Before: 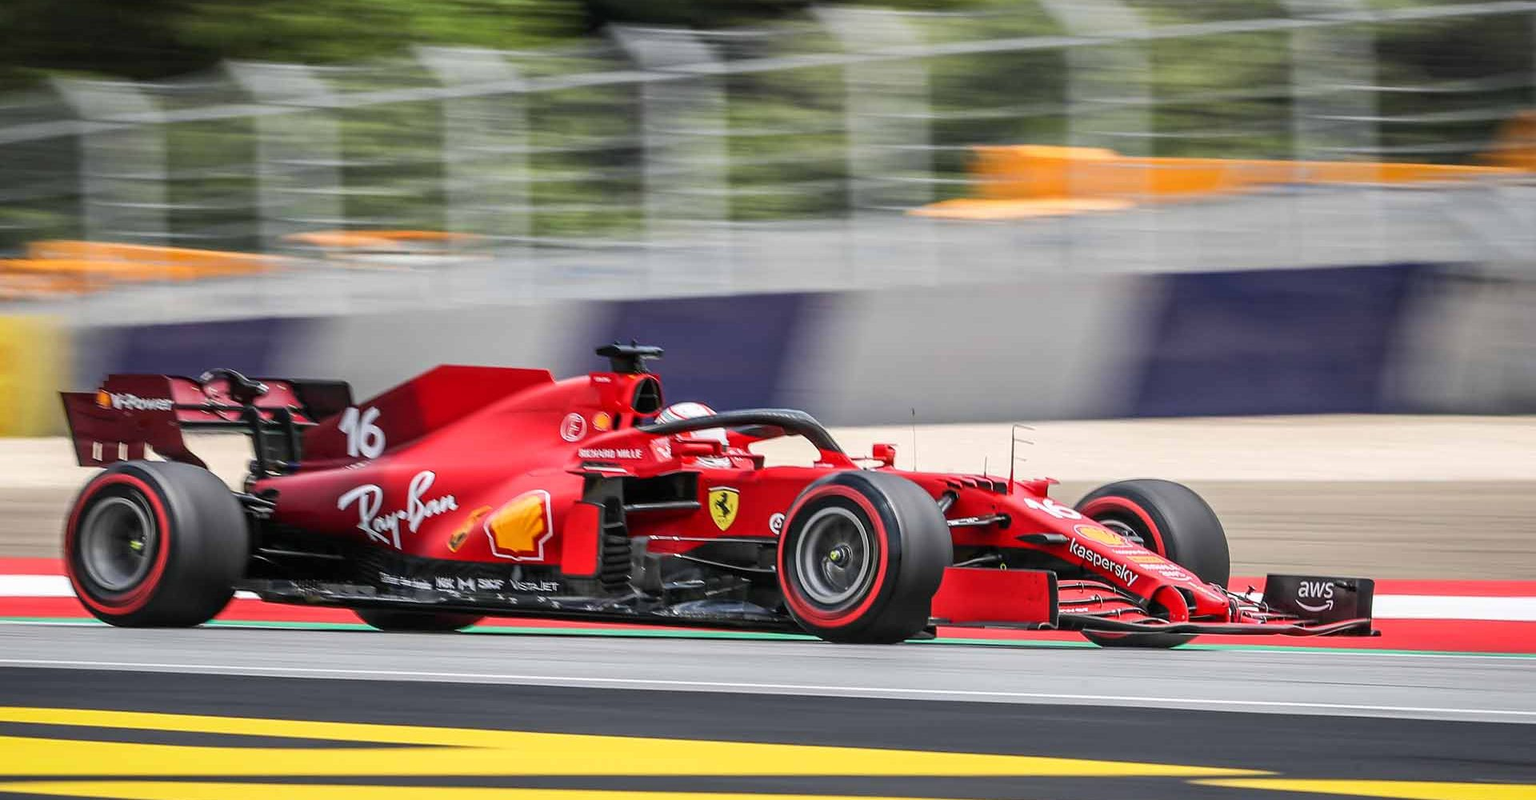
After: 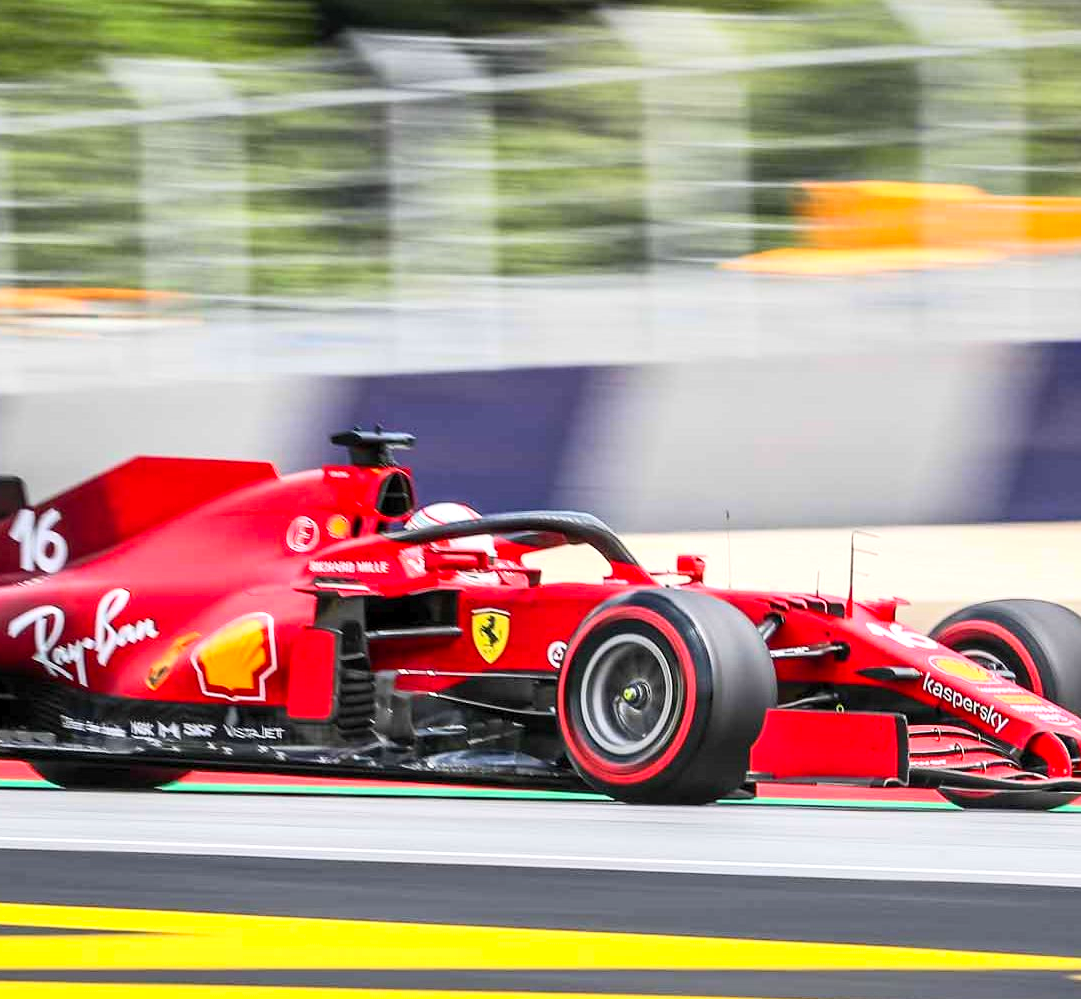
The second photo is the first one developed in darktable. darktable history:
crop: left 21.613%, right 22.034%, bottom 0.012%
exposure: black level correction 0.001, exposure 0.298 EV, compensate highlight preservation false
contrast brightness saturation: contrast 0.198, brightness 0.162, saturation 0.229
